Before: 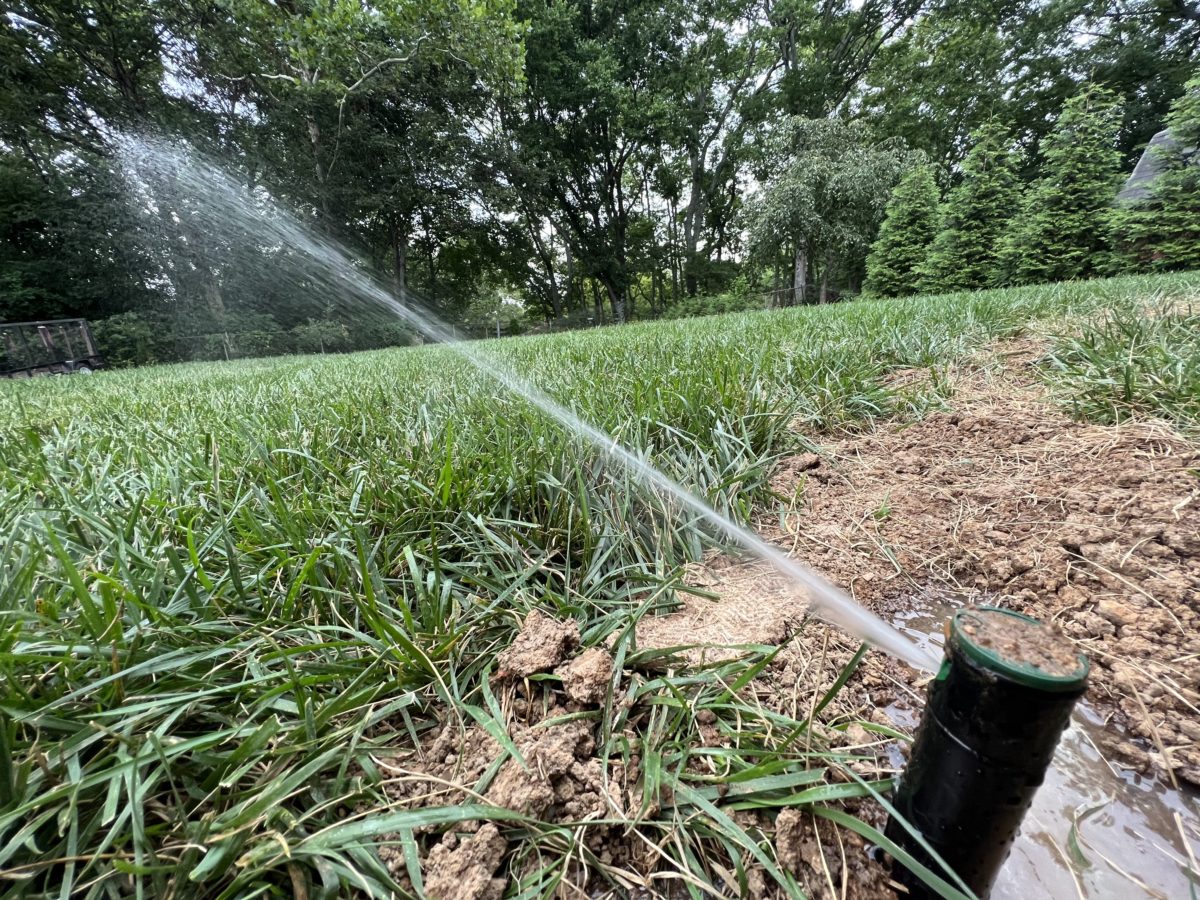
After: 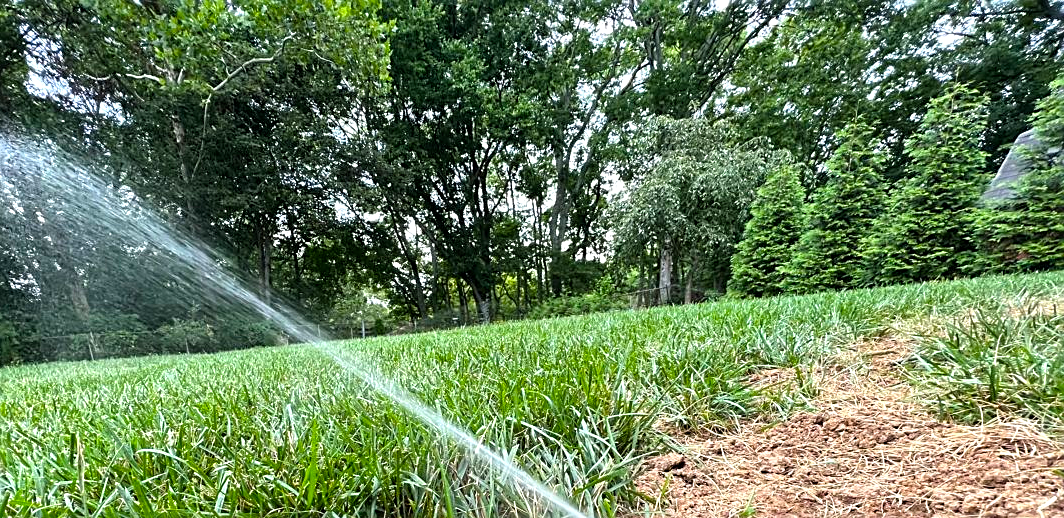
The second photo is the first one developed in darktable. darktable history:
crop and rotate: left 11.326%, bottom 42.373%
tone equalizer: -8 EV -0.447 EV, -7 EV -0.358 EV, -6 EV -0.325 EV, -5 EV -0.25 EV, -3 EV 0.191 EV, -2 EV 0.323 EV, -1 EV 0.383 EV, +0 EV 0.397 EV
sharpen: on, module defaults
exposure: exposure 0.128 EV, compensate exposure bias true, compensate highlight preservation false
color balance rgb: shadows lift › chroma 0.81%, shadows lift › hue 115.66°, perceptual saturation grading › global saturation 30.737%, perceptual brilliance grading › global brilliance -0.629%, perceptual brilliance grading › highlights -0.713%, perceptual brilliance grading › mid-tones -1.059%, perceptual brilliance grading › shadows -1.705%
